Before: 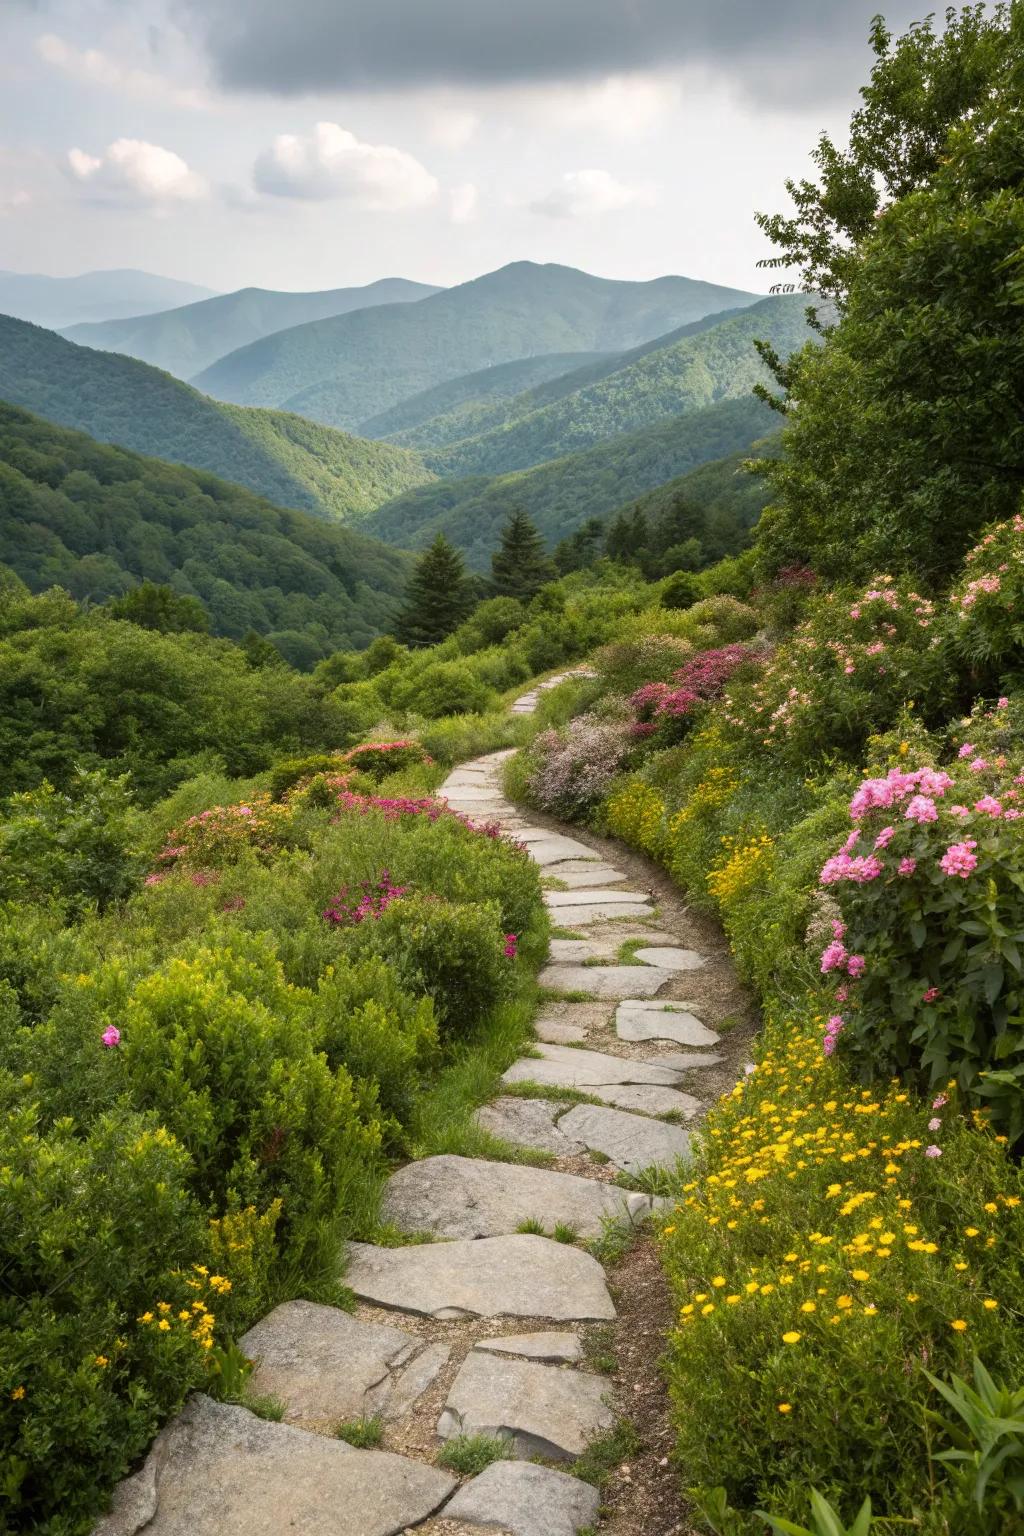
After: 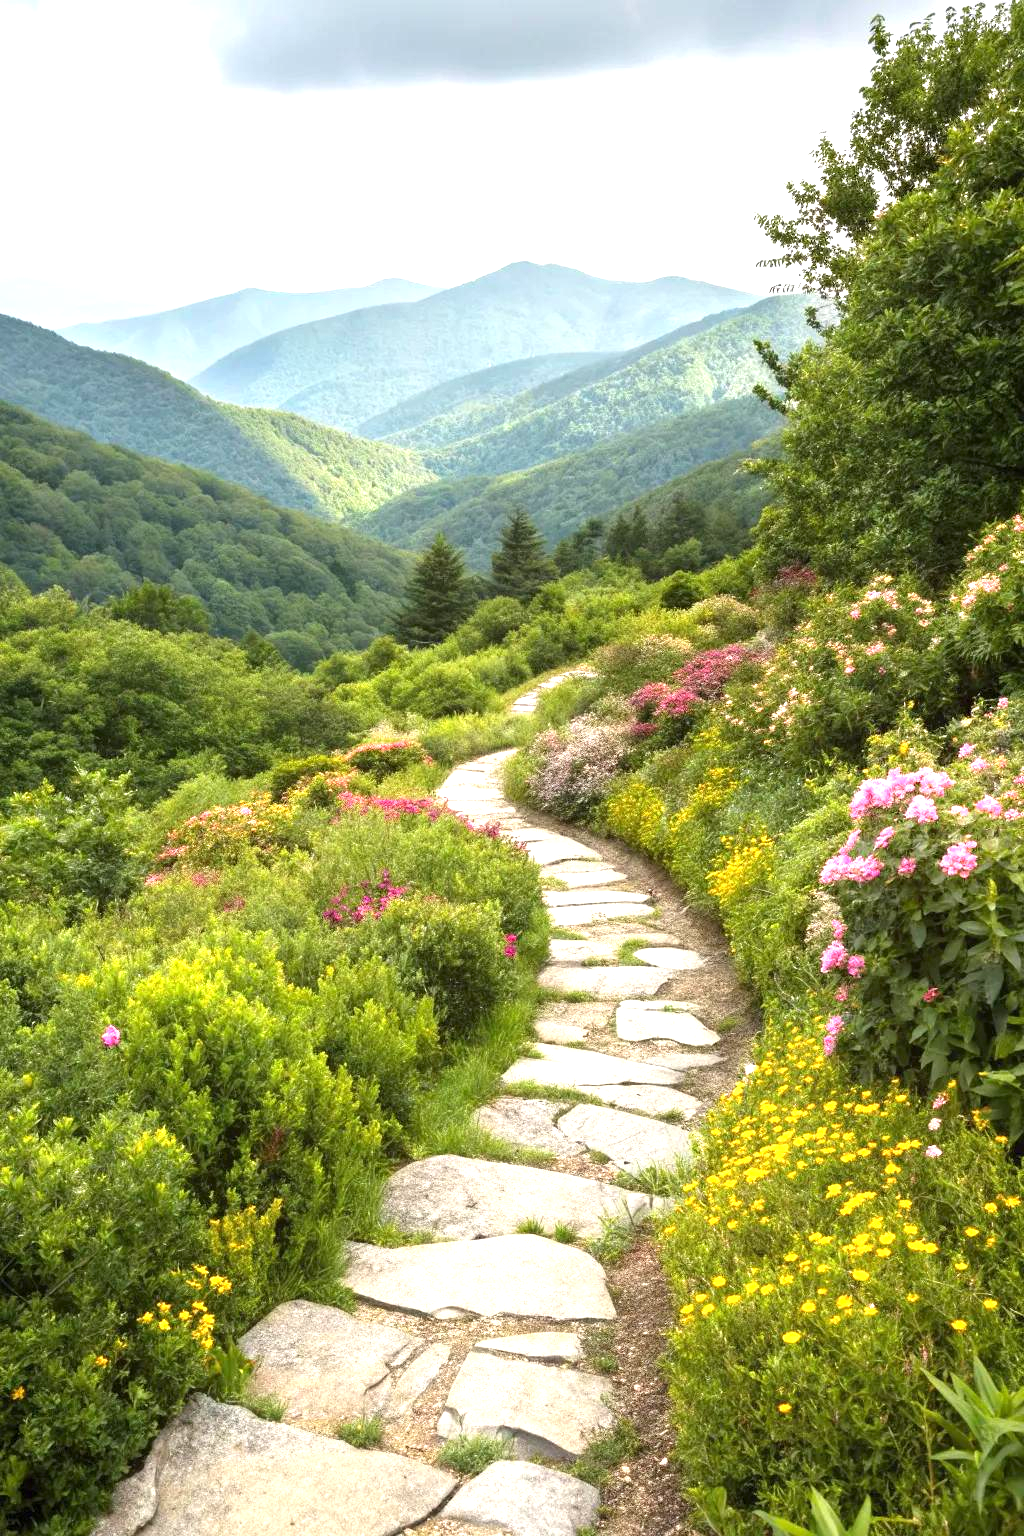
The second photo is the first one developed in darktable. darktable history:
exposure: exposure 1.23 EV, compensate exposure bias true, compensate highlight preservation false
